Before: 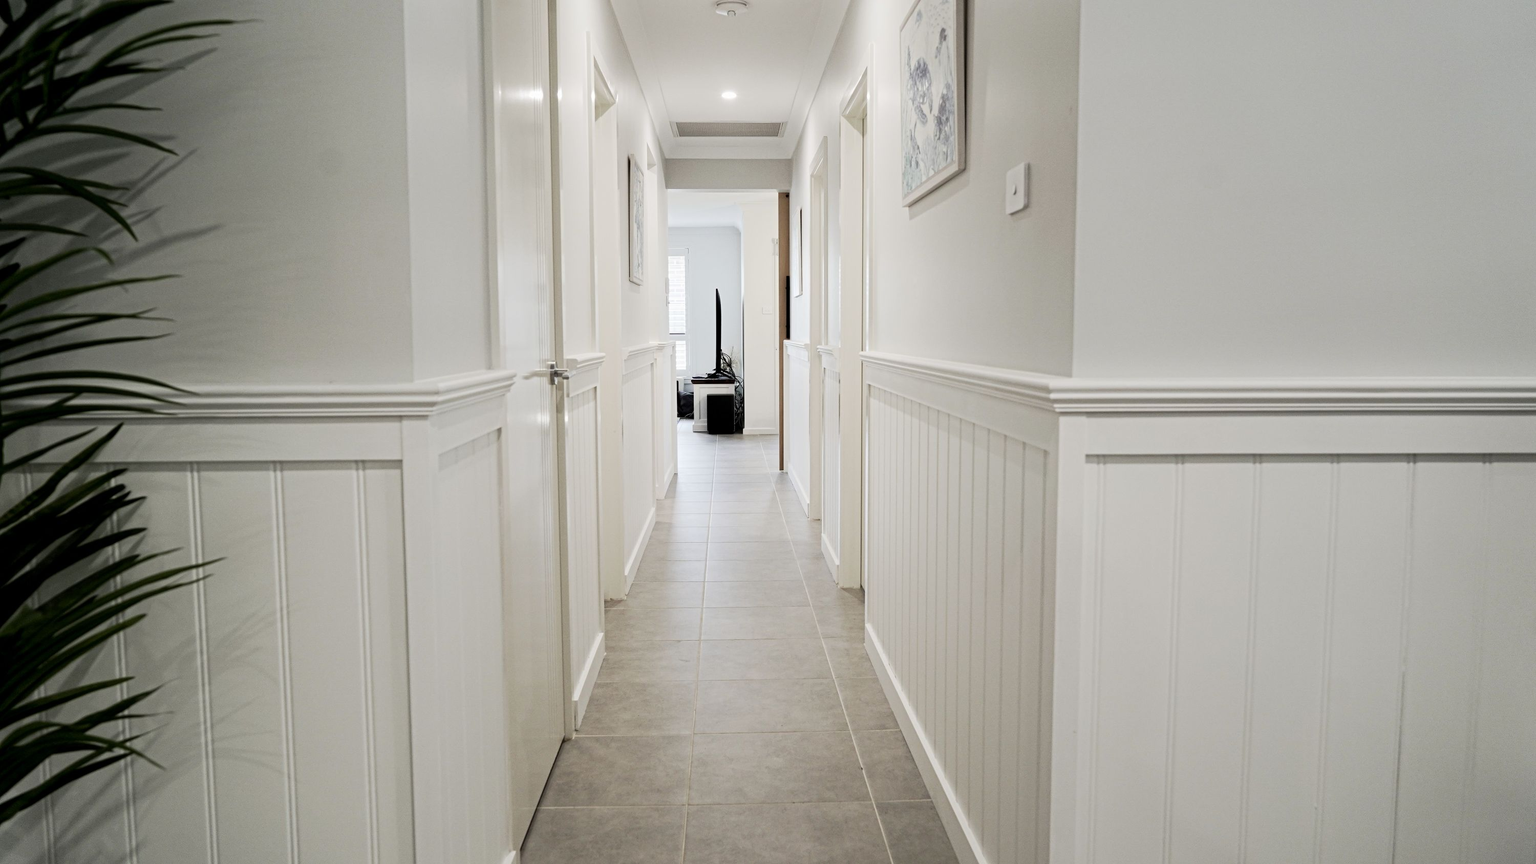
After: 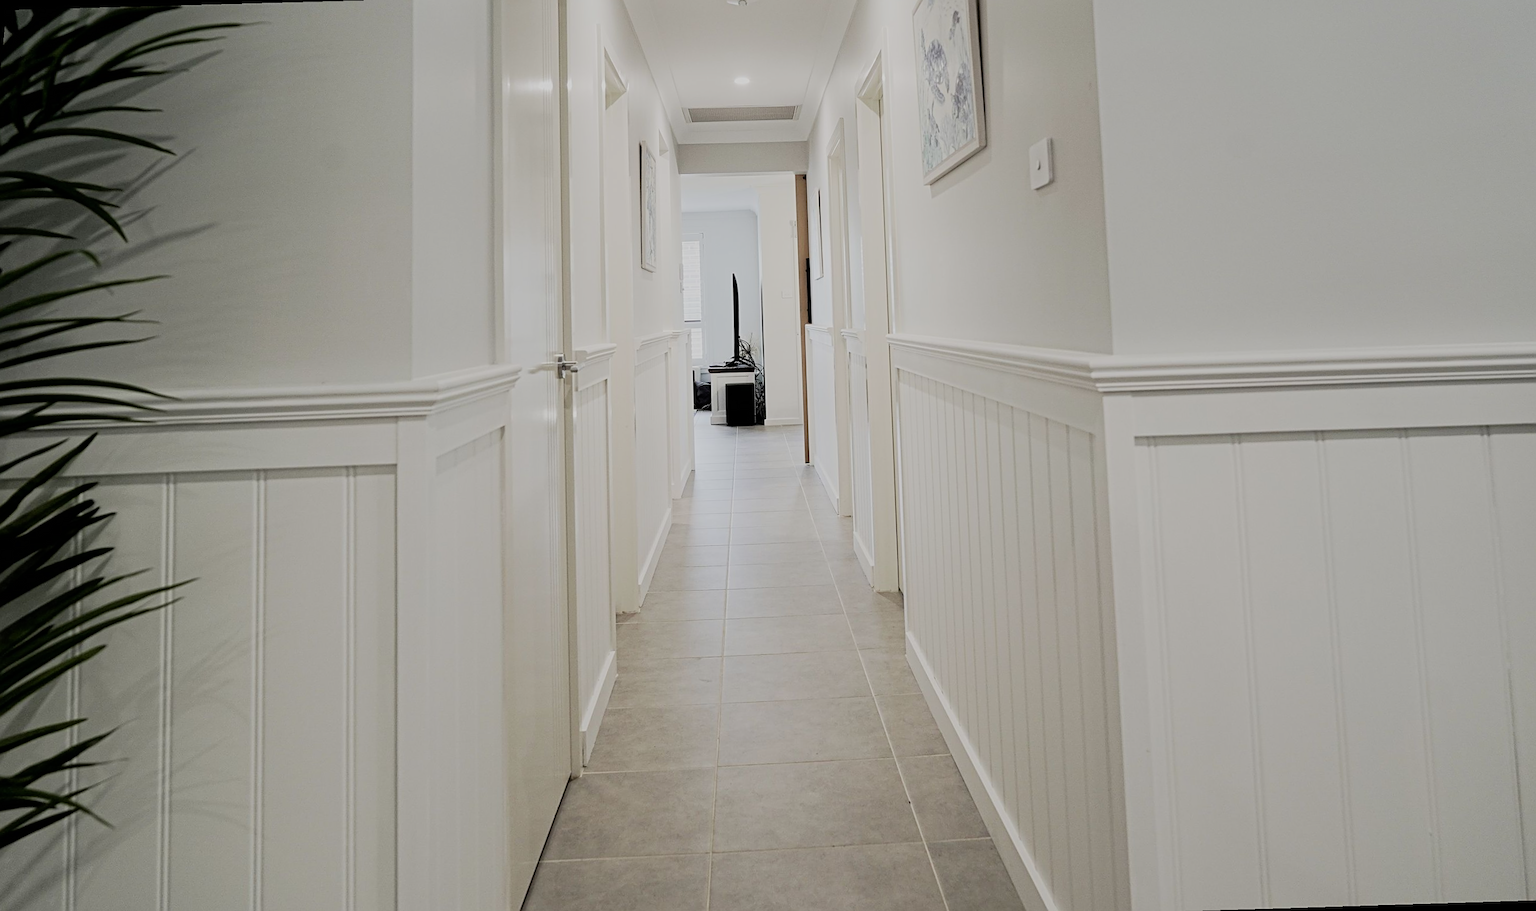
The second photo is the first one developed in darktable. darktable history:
white balance: red 1, blue 1
rotate and perspective: rotation -1.68°, lens shift (vertical) -0.146, crop left 0.049, crop right 0.912, crop top 0.032, crop bottom 0.96
filmic rgb: black relative exposure -13 EV, threshold 3 EV, target white luminance 85%, hardness 6.3, latitude 42.11%, contrast 0.858, shadows ↔ highlights balance 8.63%, color science v4 (2020), enable highlight reconstruction true
sharpen: on, module defaults
